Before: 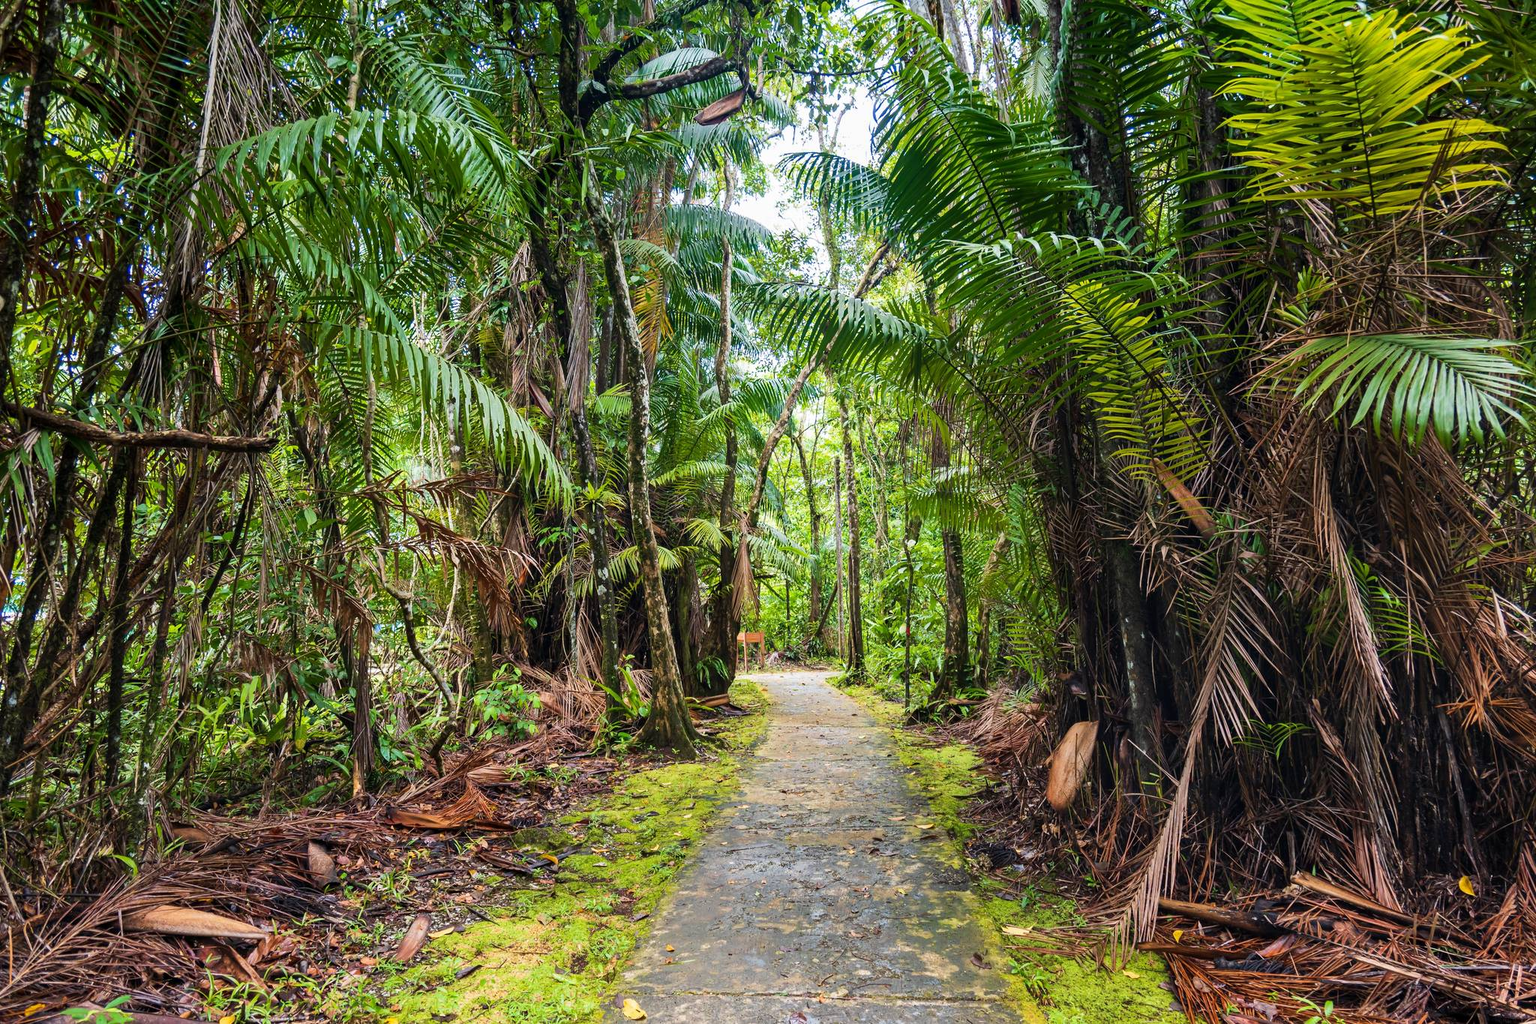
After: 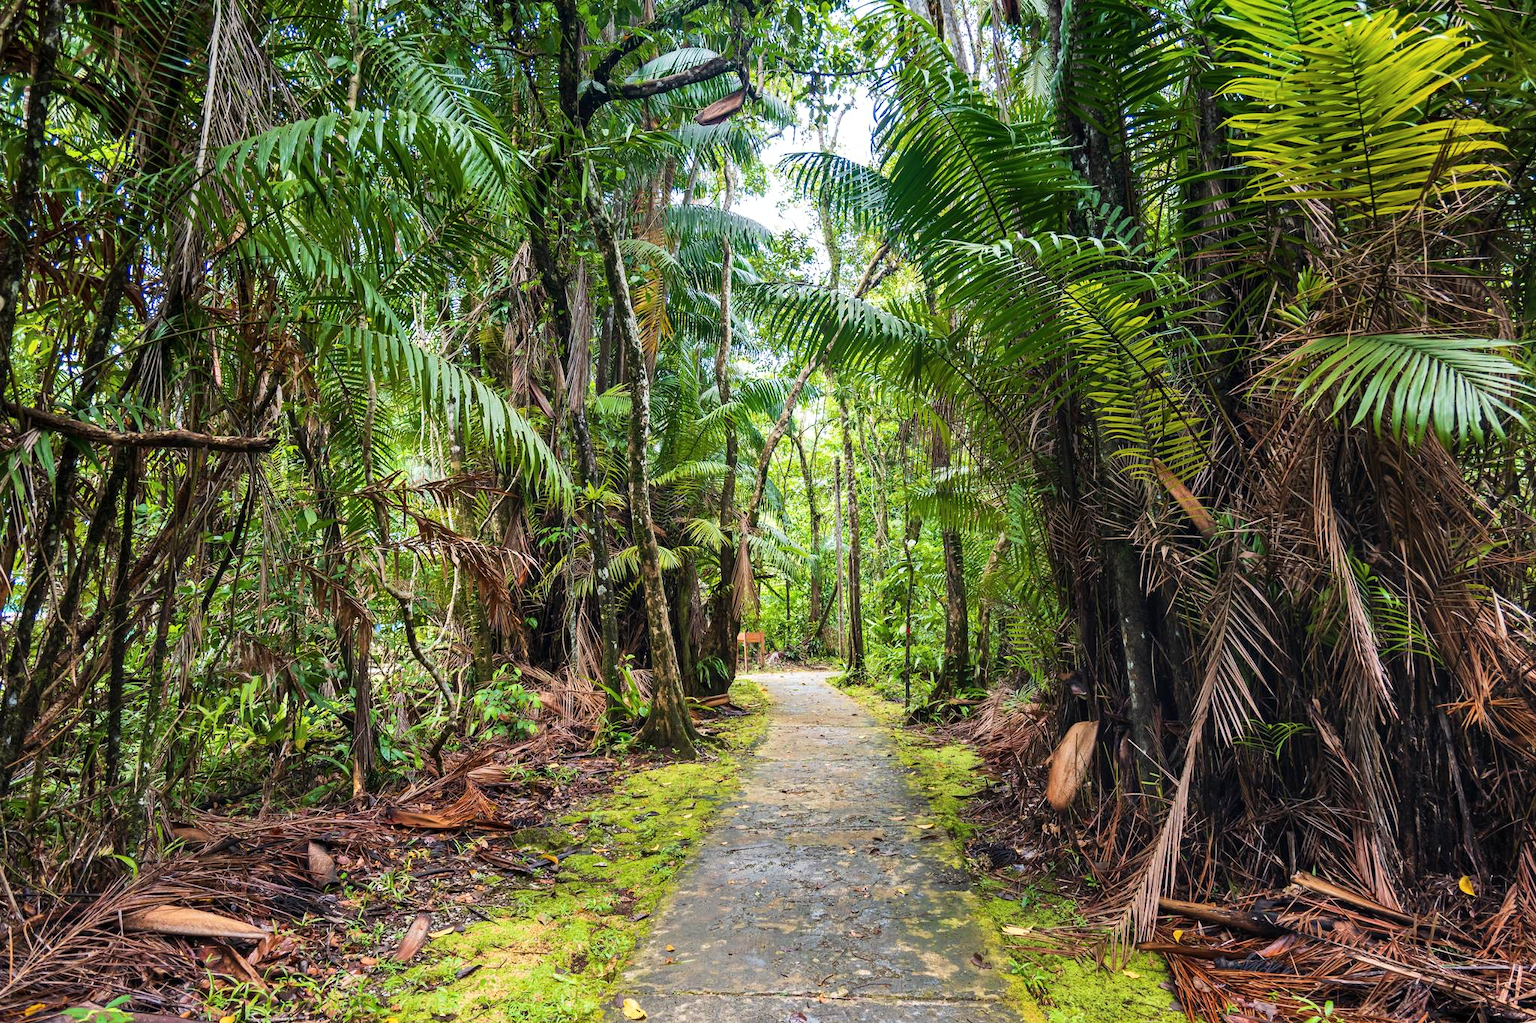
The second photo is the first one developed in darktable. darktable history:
shadows and highlights: radius 169.17, shadows 26.04, white point adjustment 2.99, highlights -68.48, soften with gaussian
